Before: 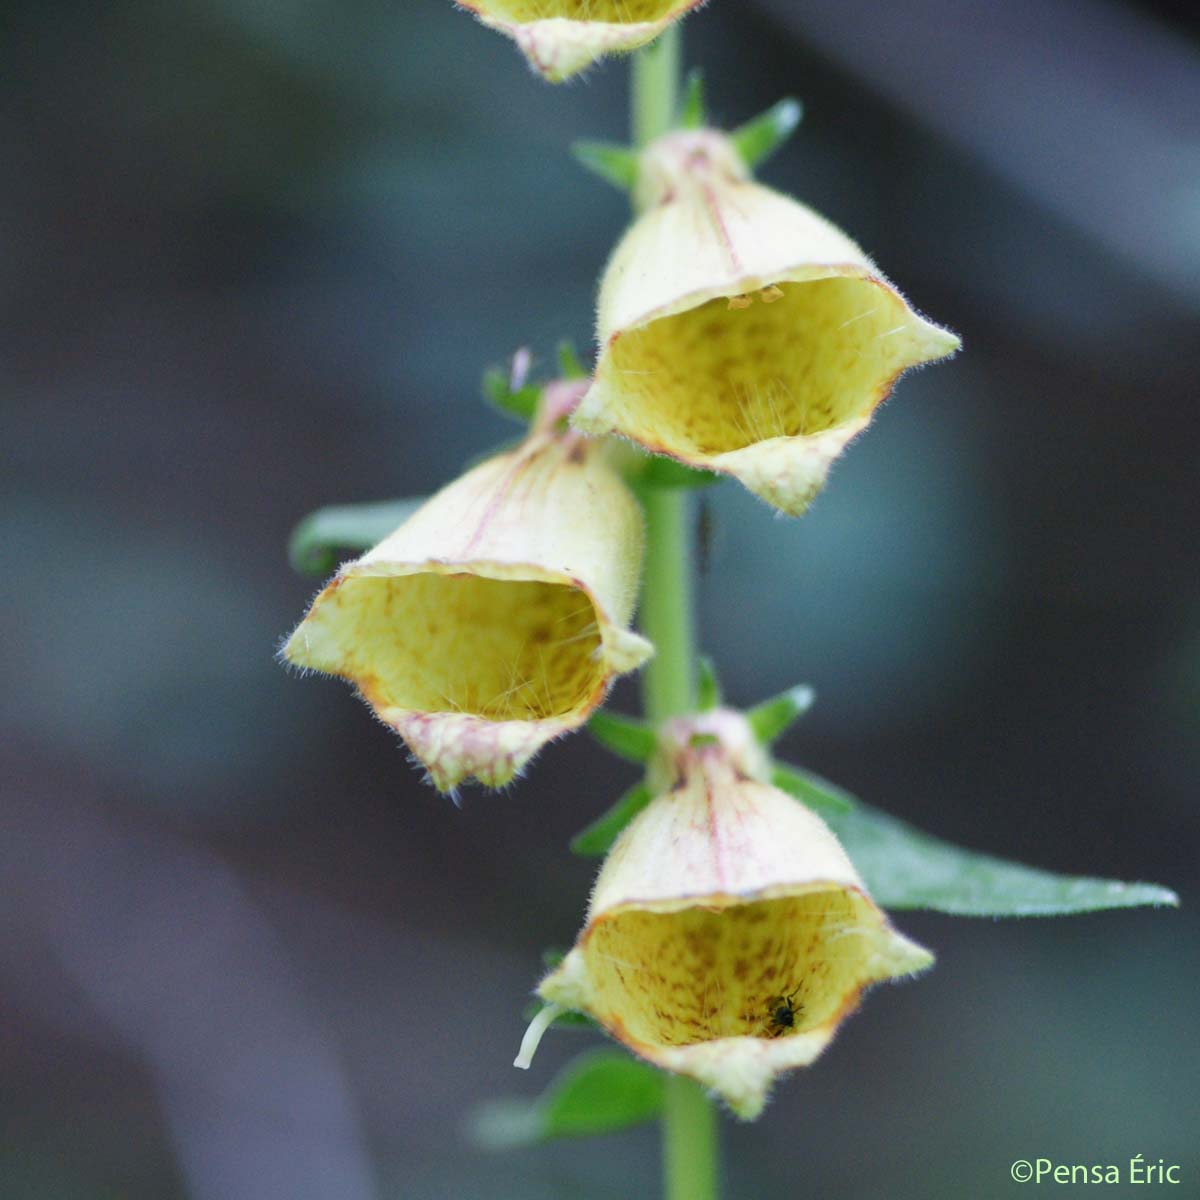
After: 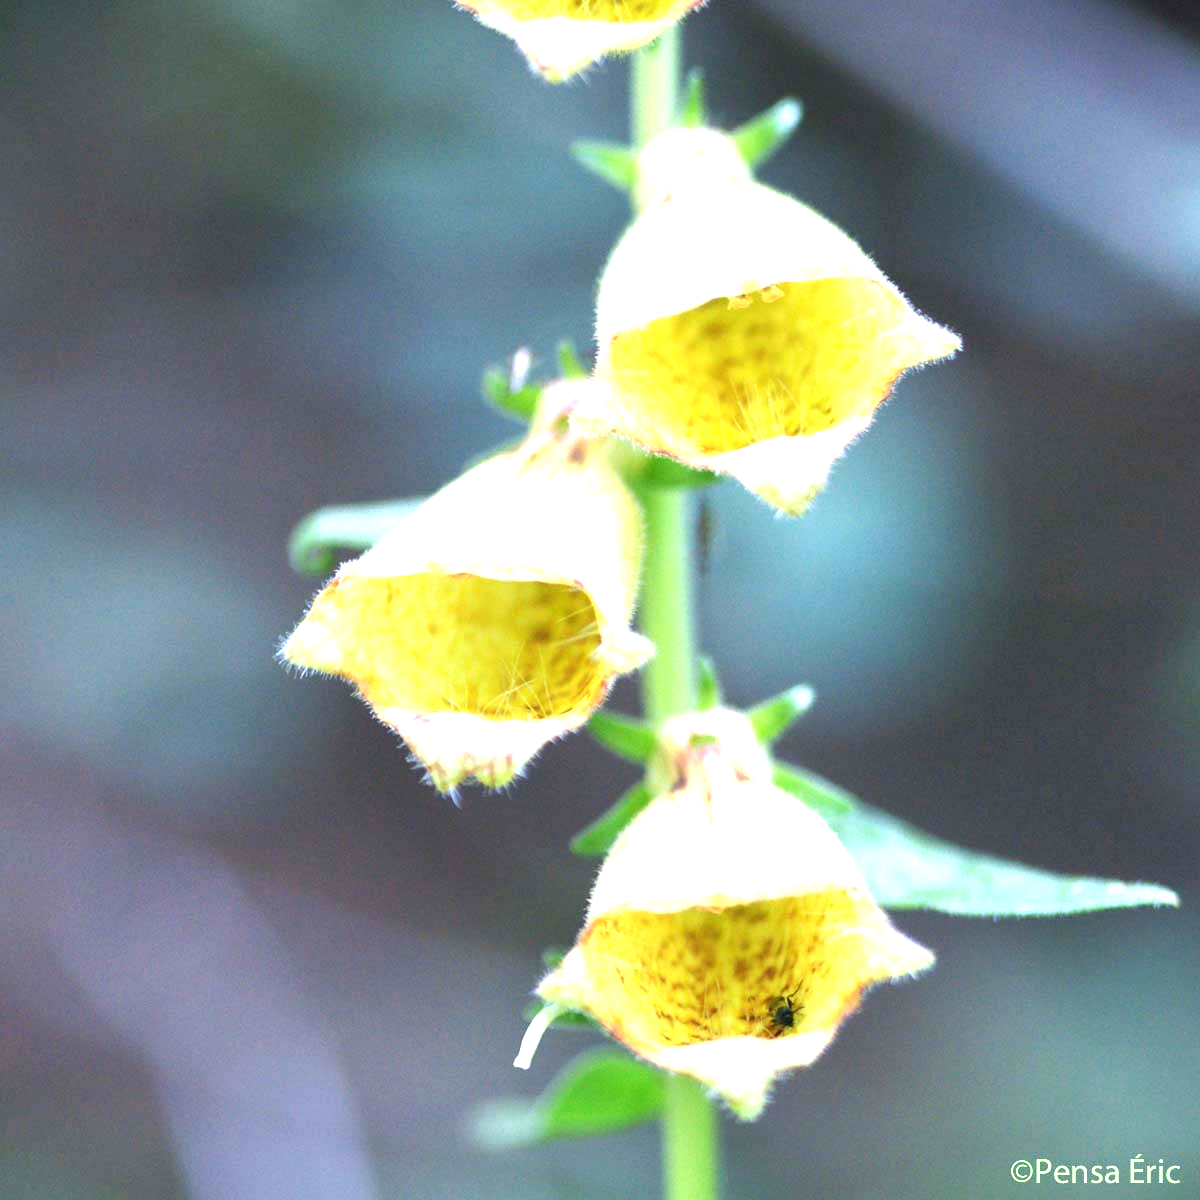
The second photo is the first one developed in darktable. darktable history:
exposure: black level correction 0, exposure 1.476 EV, compensate exposure bias true, compensate highlight preservation false
